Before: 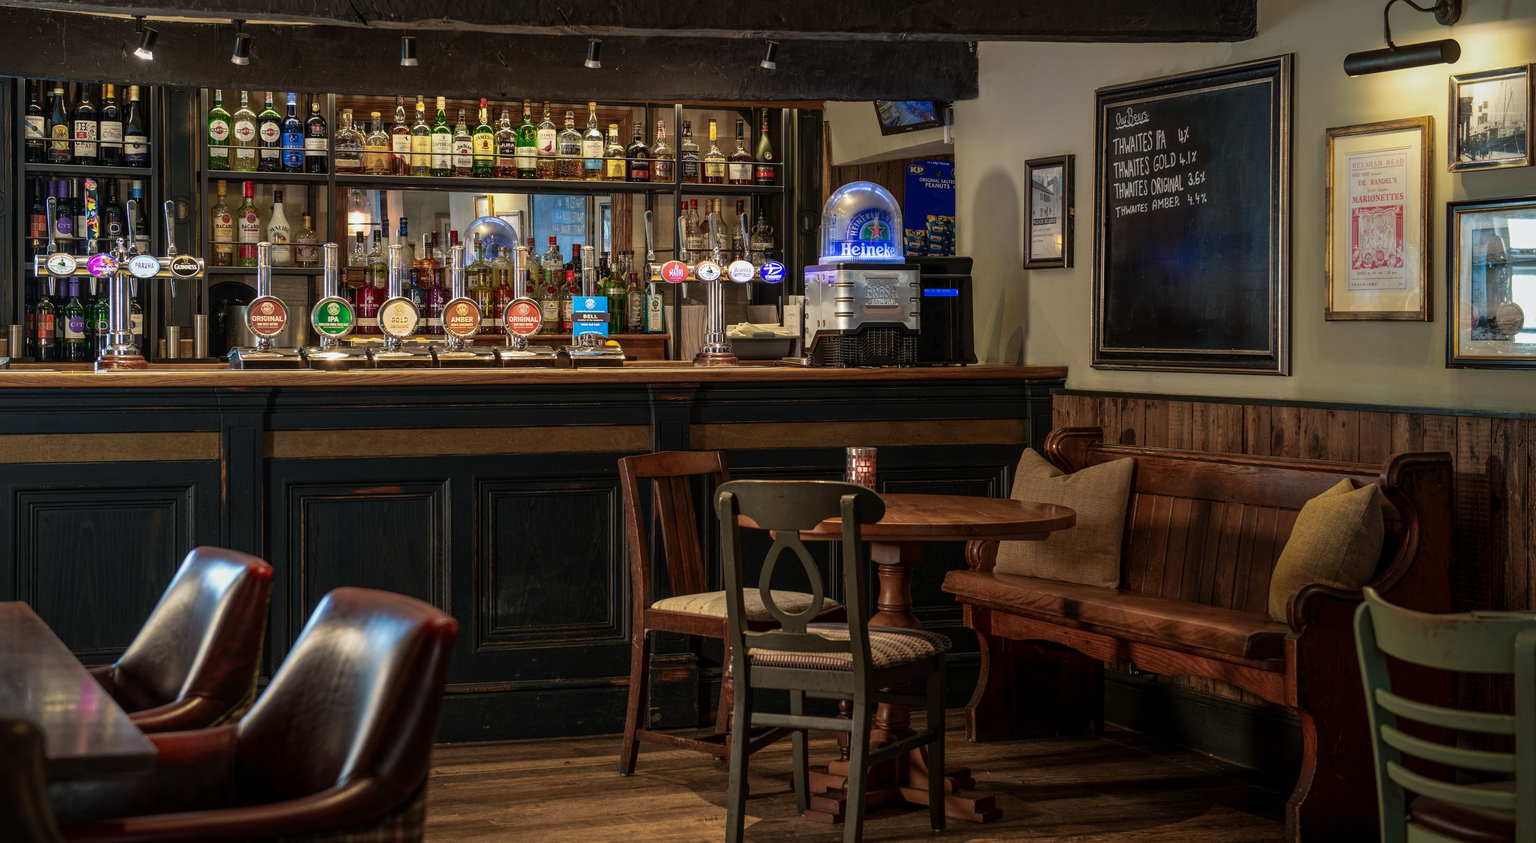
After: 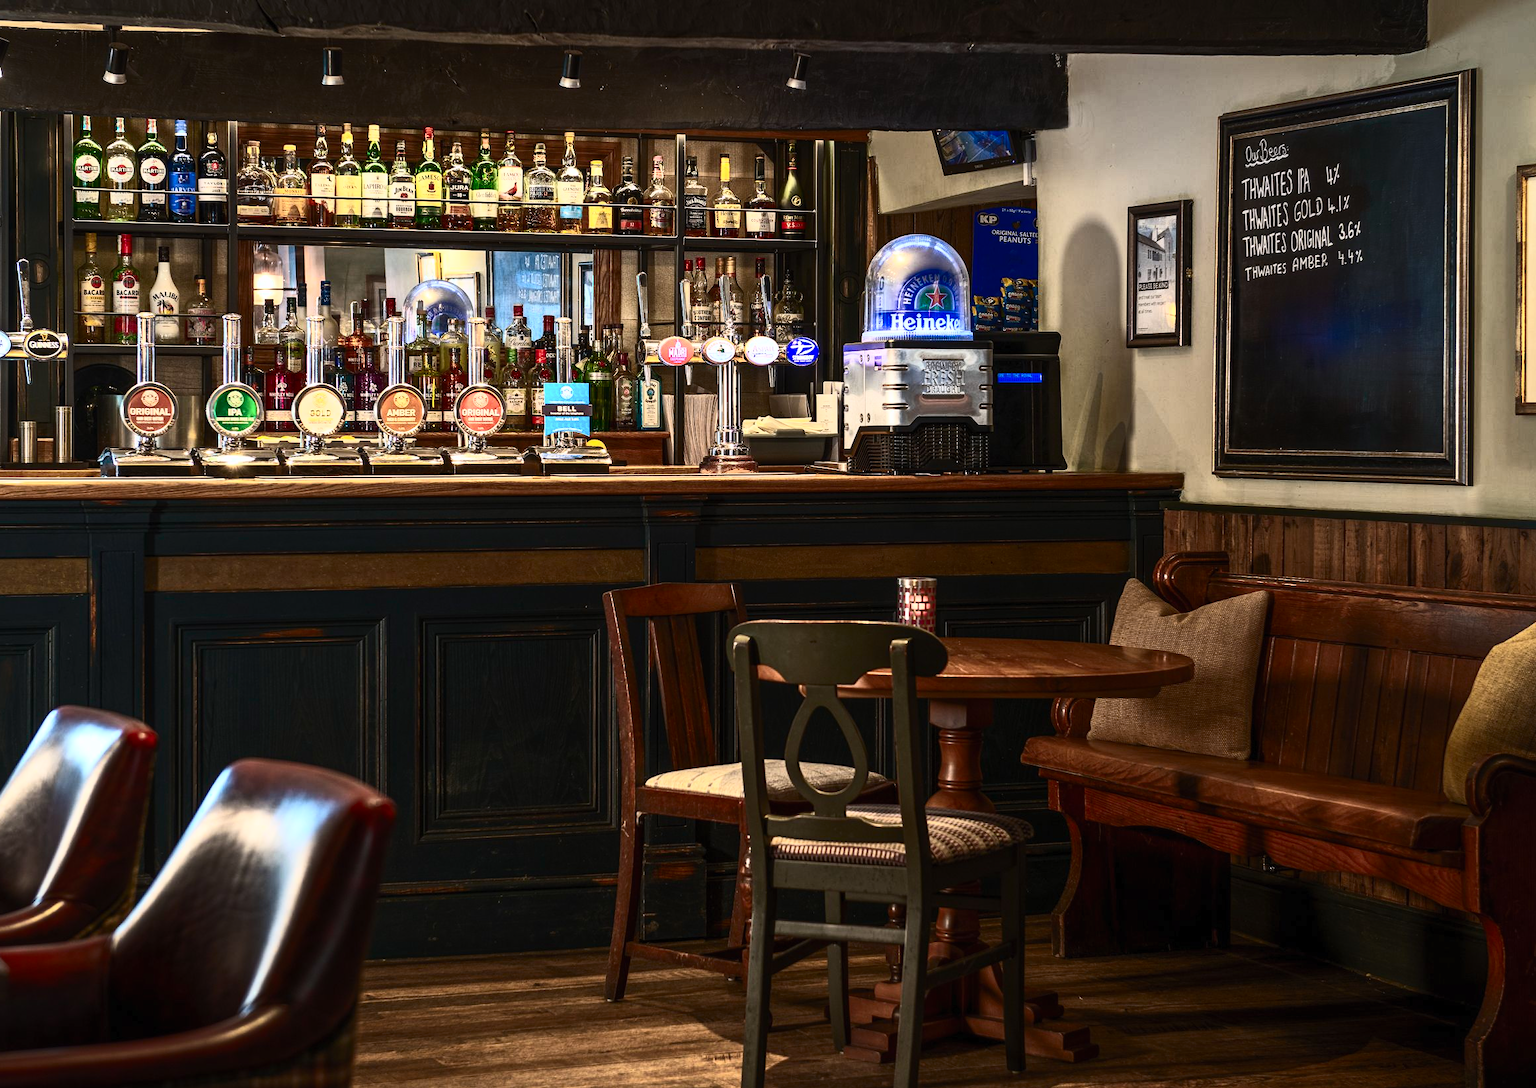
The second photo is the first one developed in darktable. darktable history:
color zones: curves: ch0 [(0.25, 0.5) (0.423, 0.5) (0.443, 0.5) (0.521, 0.756) (0.568, 0.5) (0.576, 0.5) (0.75, 0.5)]; ch1 [(0.25, 0.5) (0.423, 0.5) (0.443, 0.5) (0.539, 0.873) (0.624, 0.565) (0.631, 0.5) (0.75, 0.5)]
crop: left 9.88%, right 12.664%
contrast brightness saturation: contrast 0.62, brightness 0.34, saturation 0.14
white balance: red 1.004, blue 1.024
